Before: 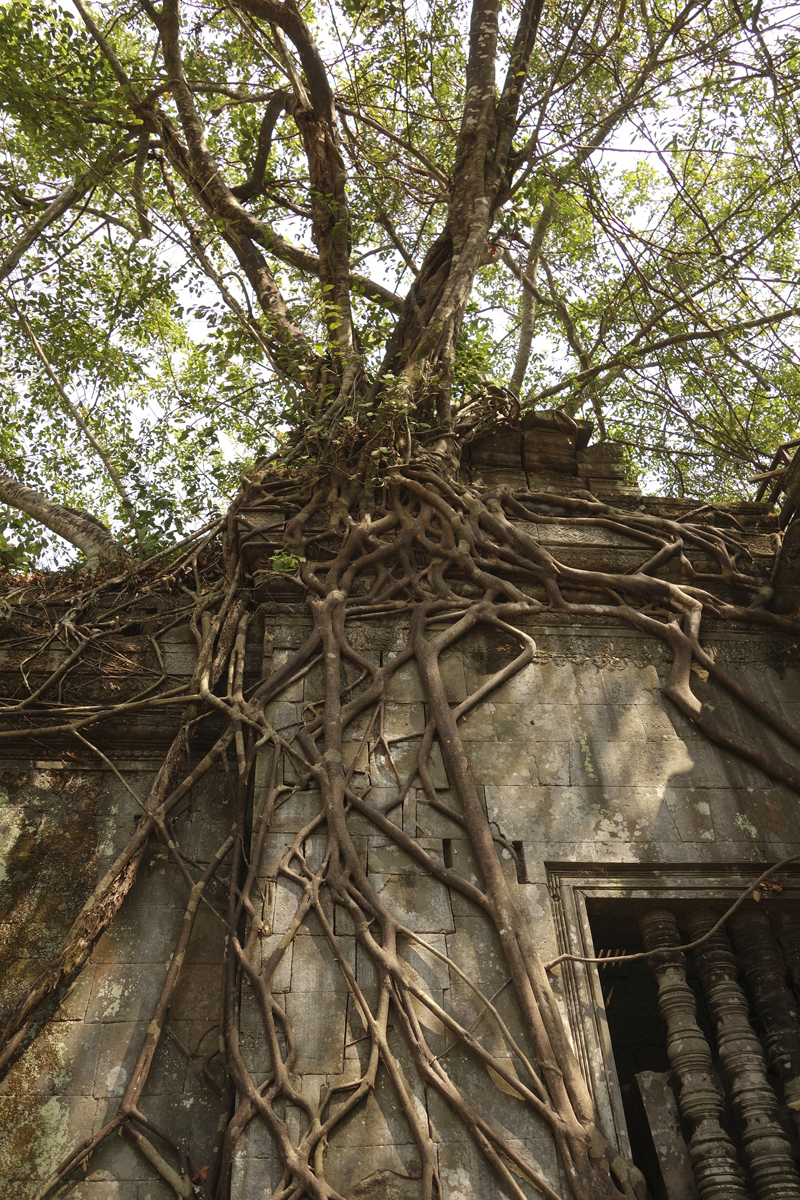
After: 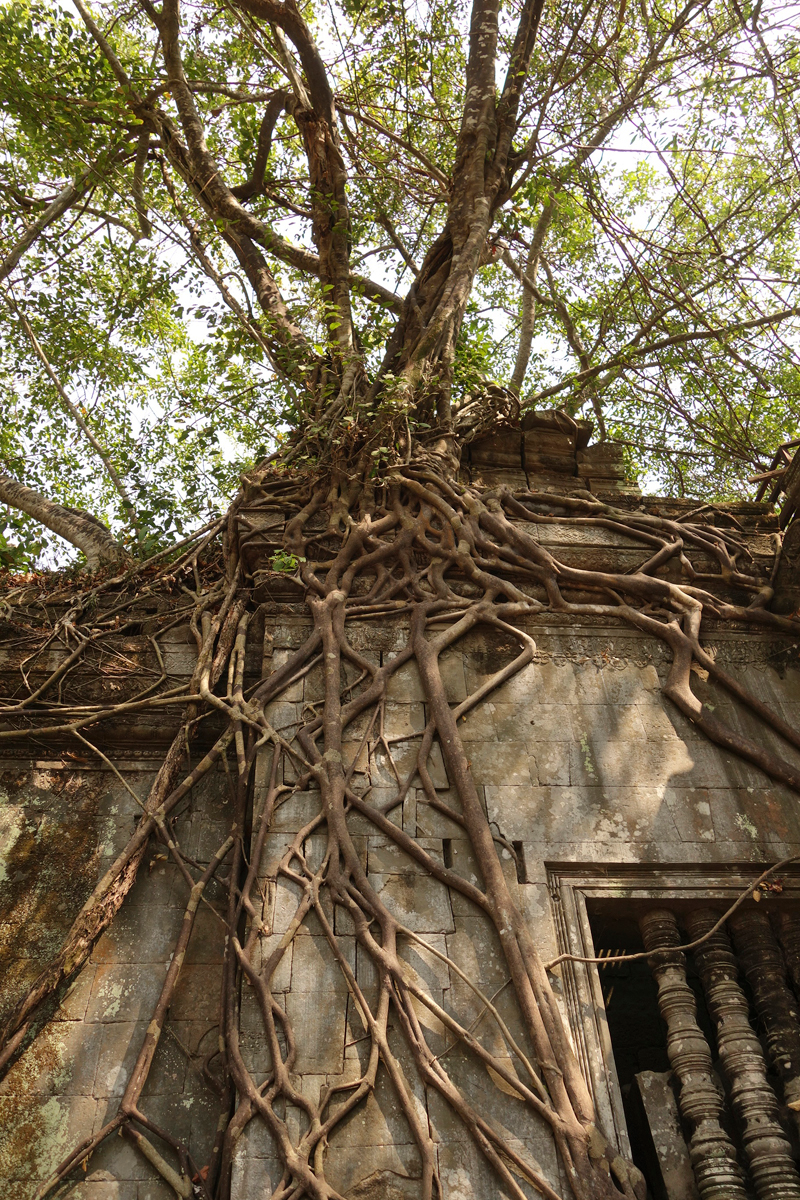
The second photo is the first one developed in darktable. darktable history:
shadows and highlights: highlights 72.55, soften with gaussian
